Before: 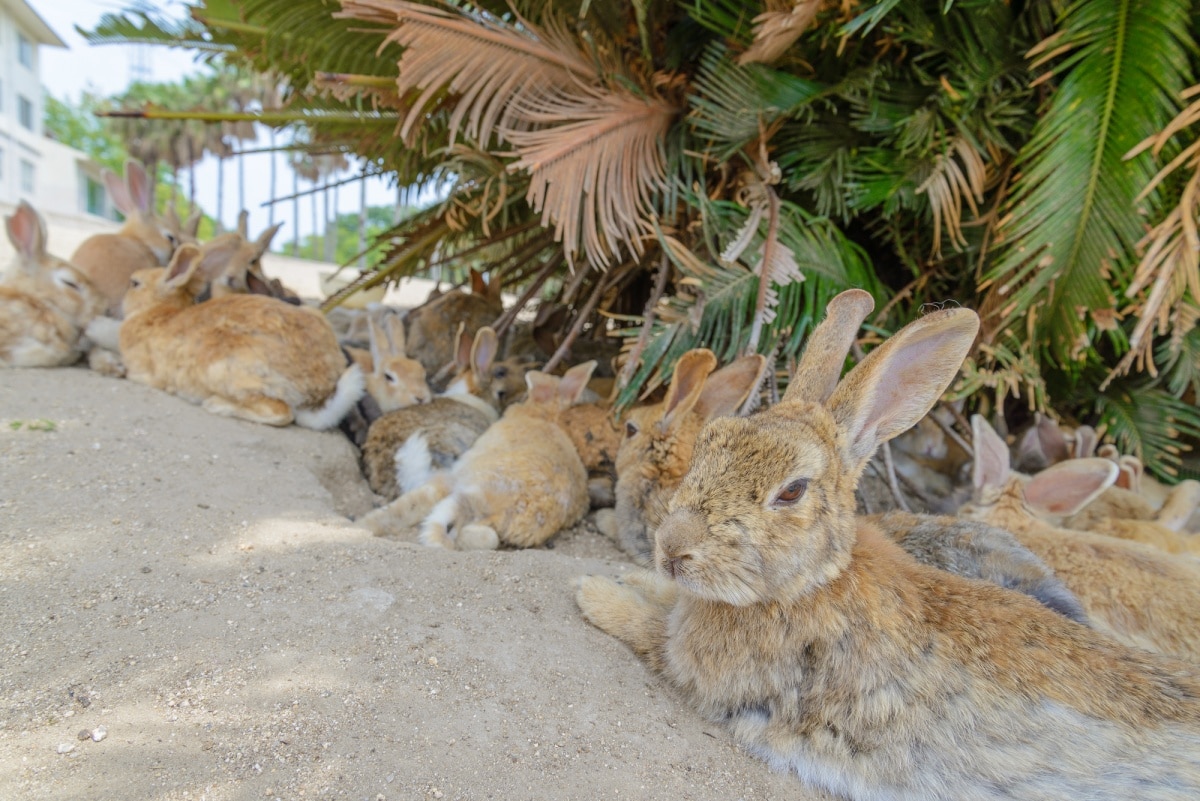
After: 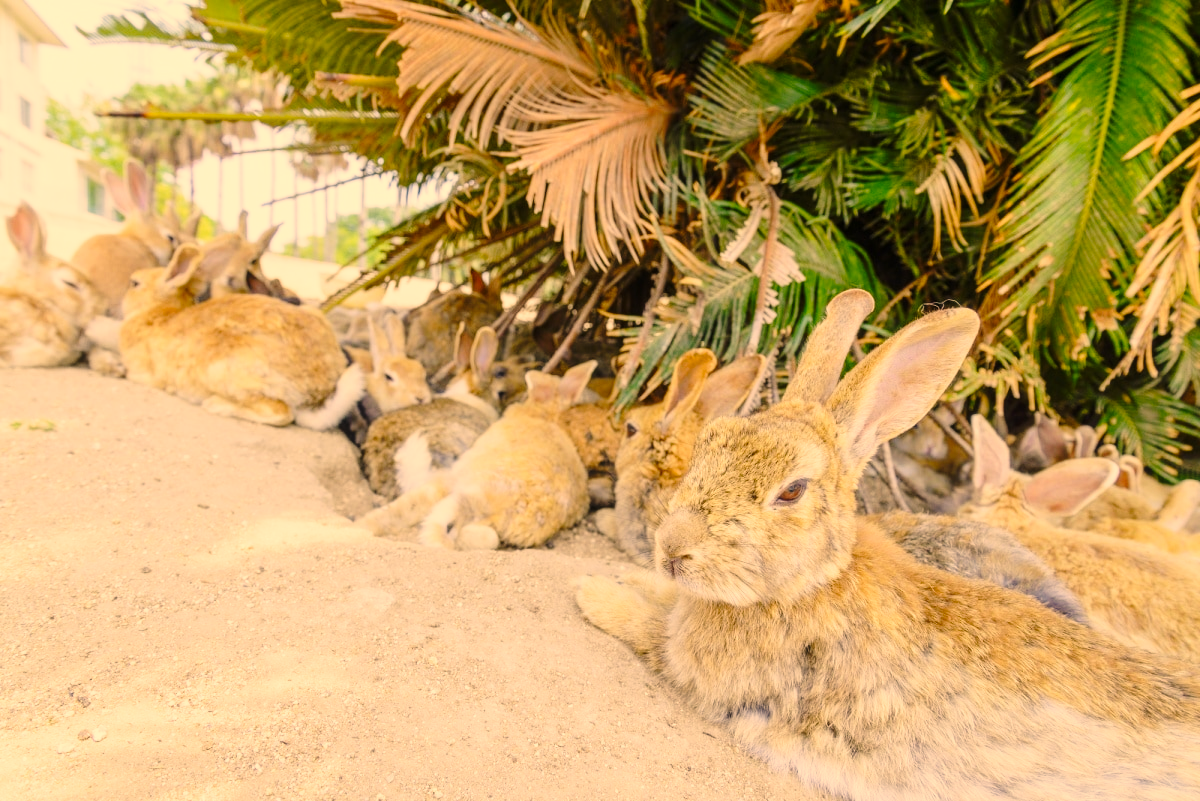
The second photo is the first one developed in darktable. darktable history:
base curve: curves: ch0 [(0, 0) (0.028, 0.03) (0.121, 0.232) (0.46, 0.748) (0.859, 0.968) (1, 1)], preserve colors none
tone equalizer: edges refinement/feathering 500, mask exposure compensation -1.57 EV, preserve details no
color correction: highlights a* 14.97, highlights b* 31.85
